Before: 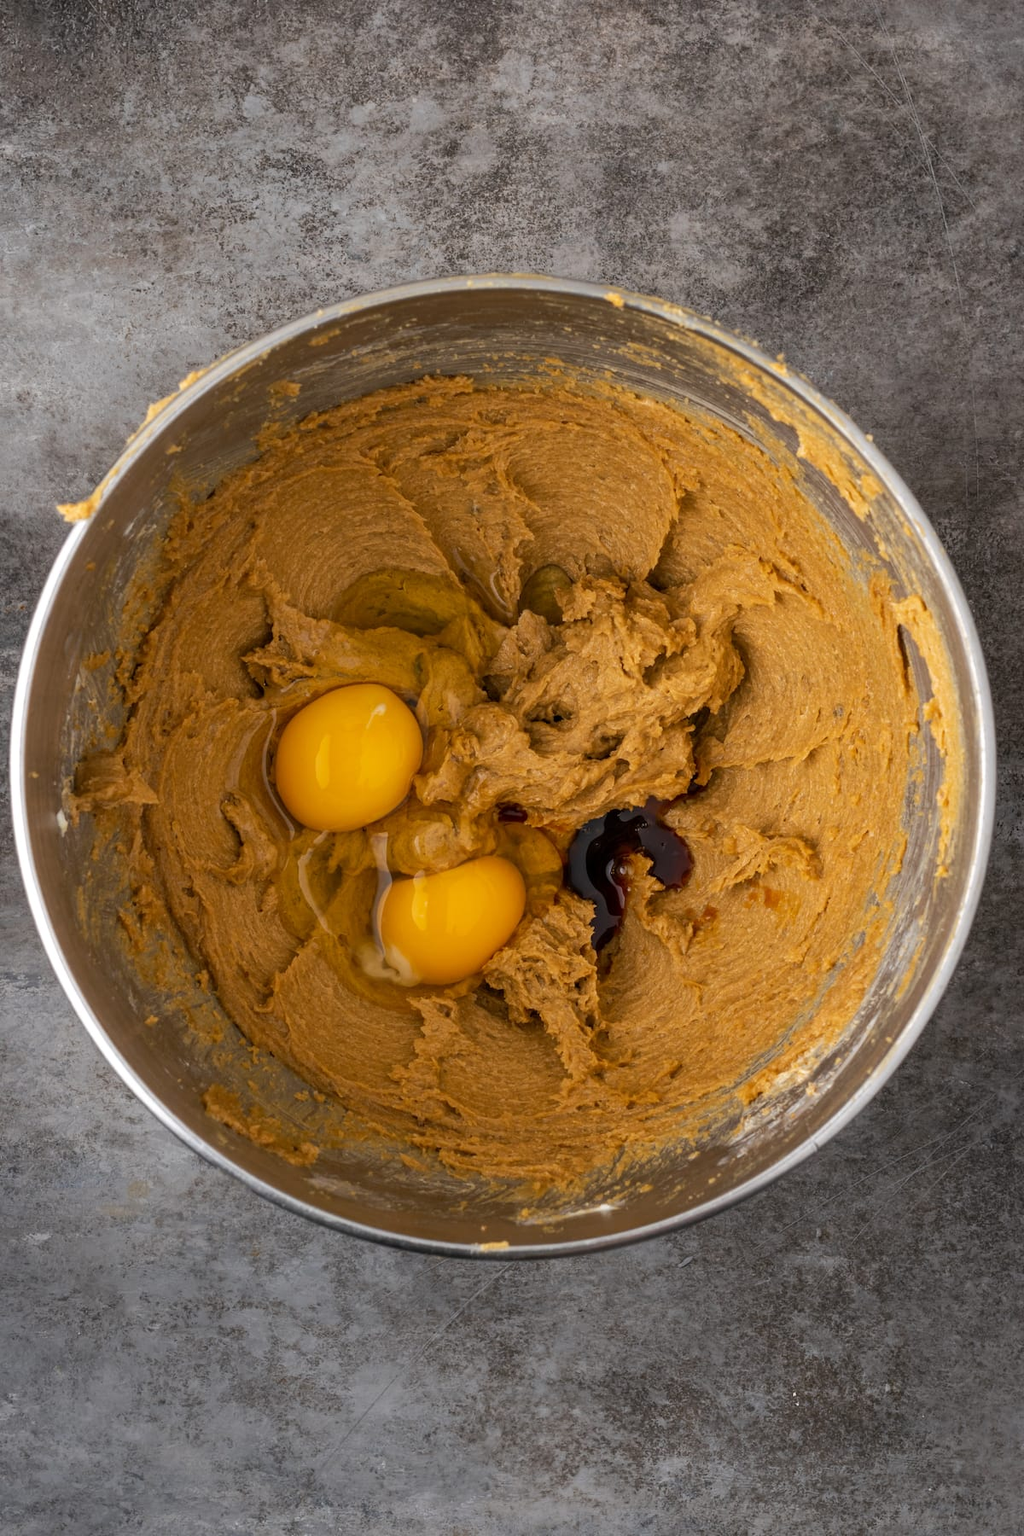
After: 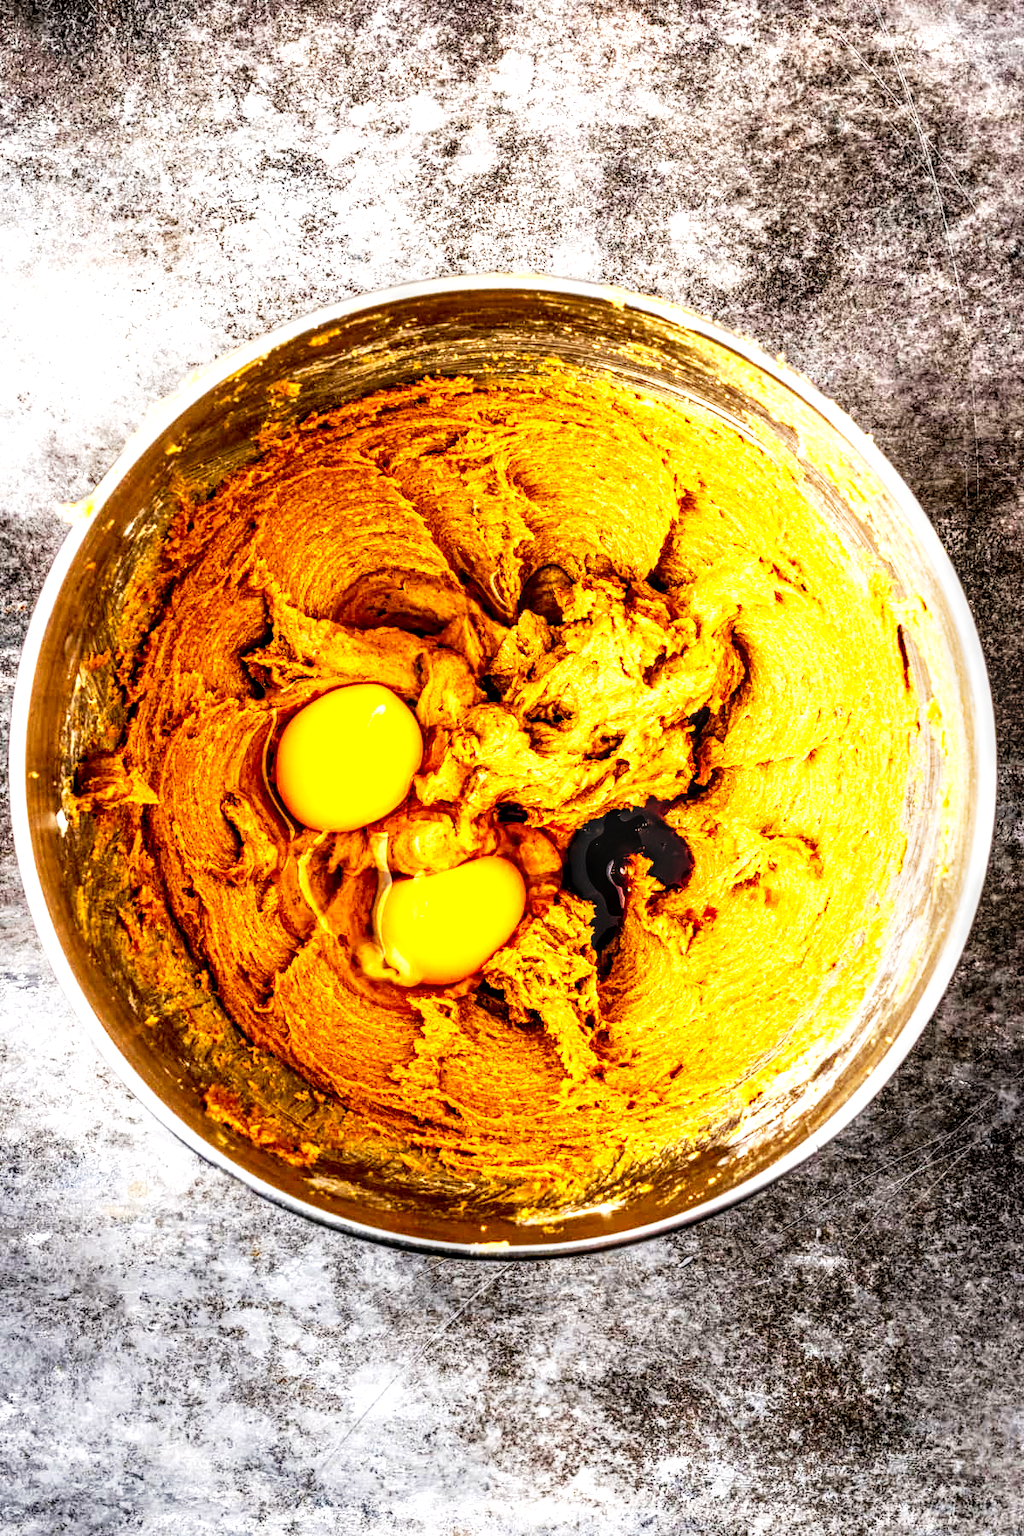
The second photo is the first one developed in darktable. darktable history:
exposure: black level correction 0, exposure 1 EV, compensate highlight preservation false
local contrast: highlights 12%, shadows 38%, detail 183%, midtone range 0.471
contrast equalizer: octaves 7, y [[0.6 ×6], [0.55 ×6], [0 ×6], [0 ×6], [0 ×6]], mix -0.2
tone curve: curves: ch0 [(0, 0) (0.003, 0.01) (0.011, 0.01) (0.025, 0.011) (0.044, 0.014) (0.069, 0.018) (0.1, 0.022) (0.136, 0.026) (0.177, 0.035) (0.224, 0.051) (0.277, 0.085) (0.335, 0.158) (0.399, 0.299) (0.468, 0.457) (0.543, 0.634) (0.623, 0.801) (0.709, 0.904) (0.801, 0.963) (0.898, 0.986) (1, 1)], preserve colors none
